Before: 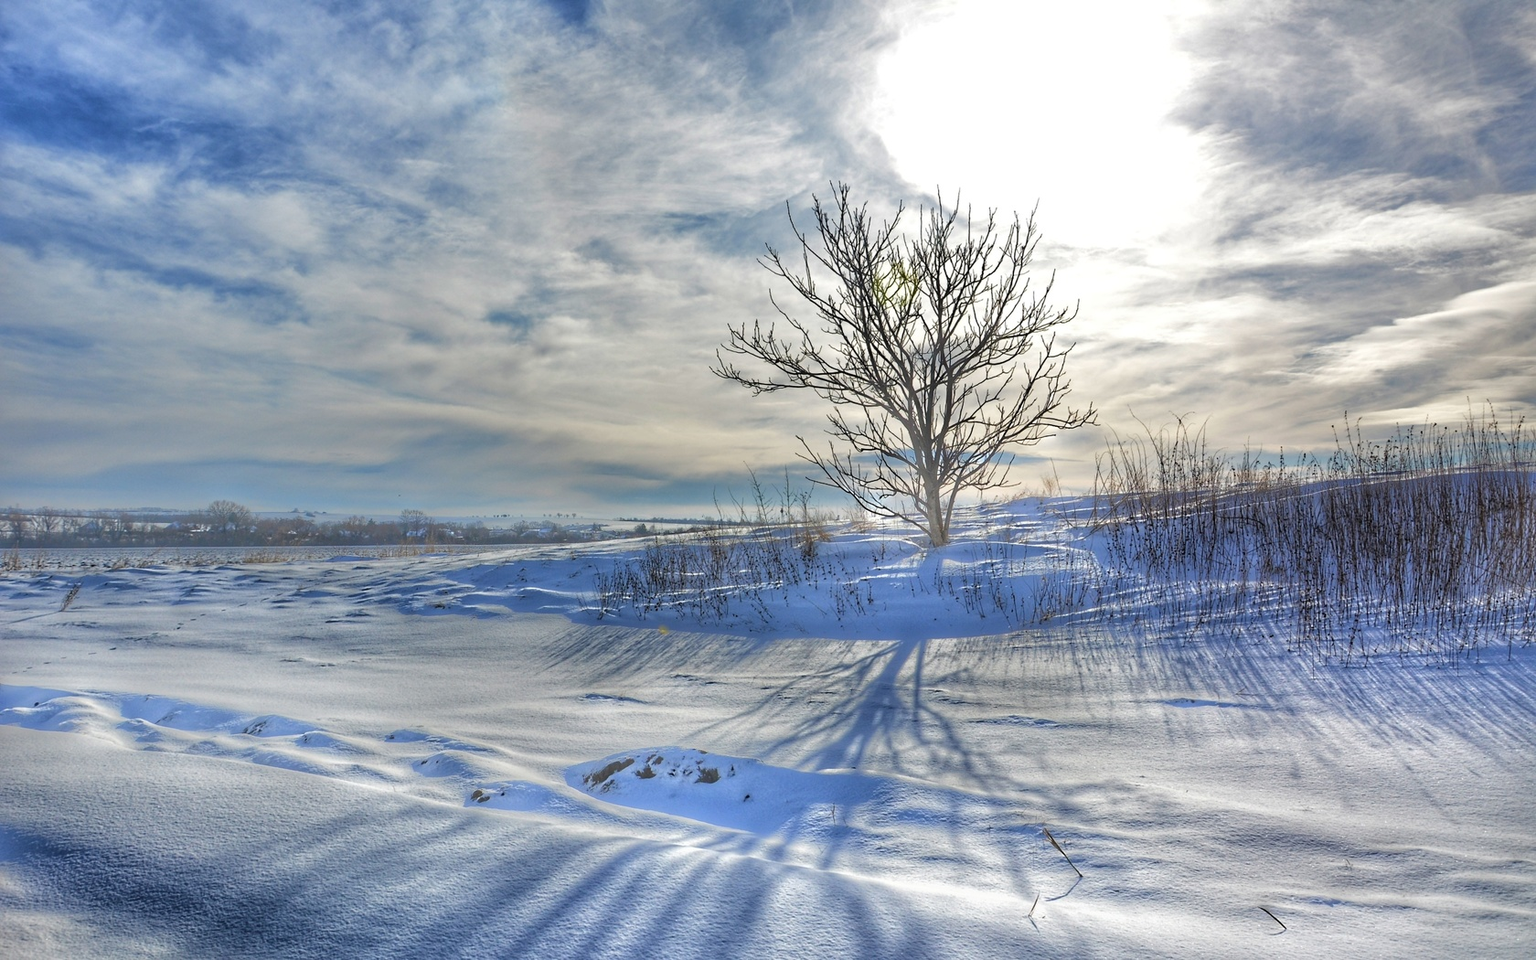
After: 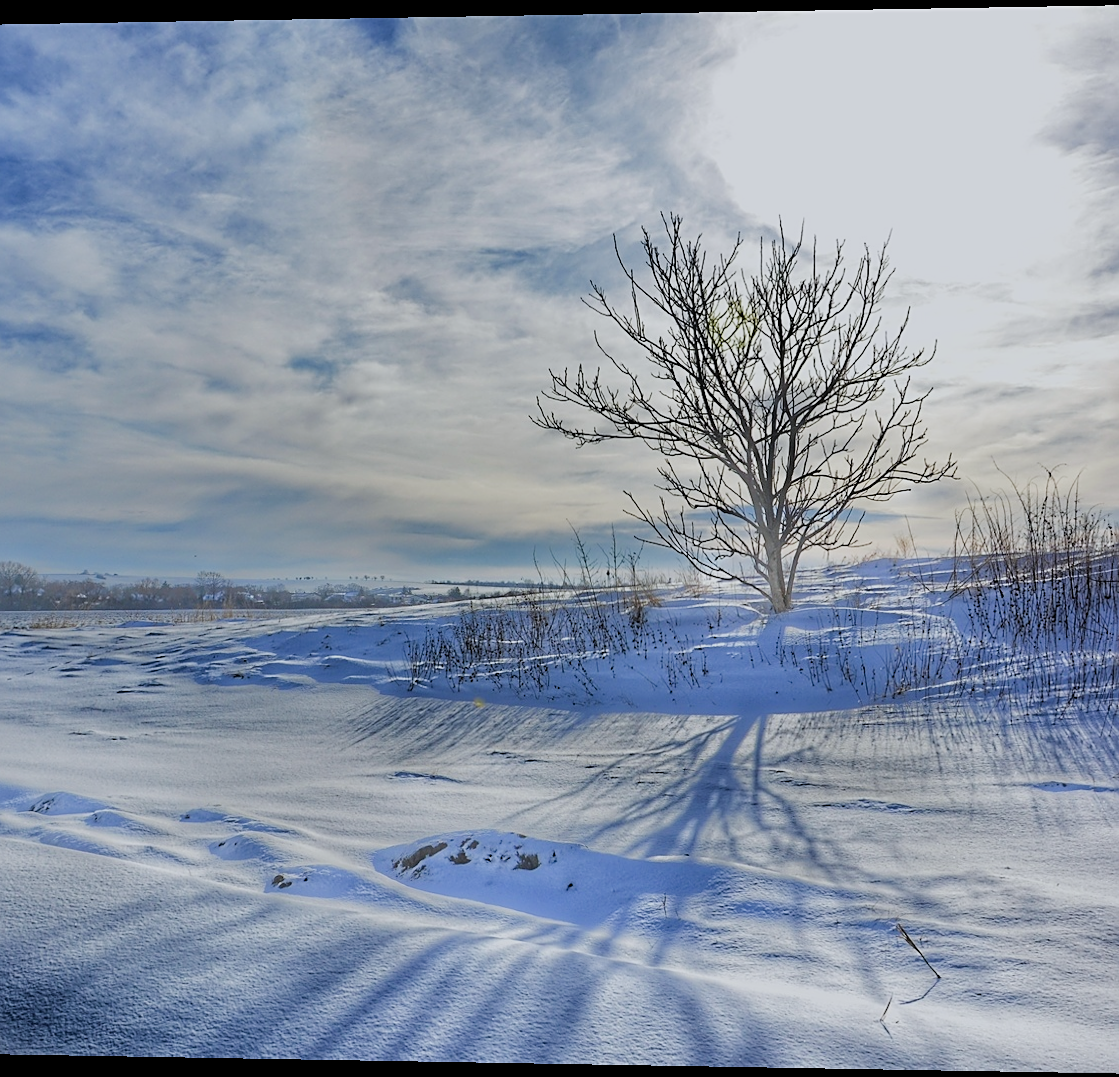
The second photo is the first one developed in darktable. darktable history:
rotate and perspective: lens shift (horizontal) -0.055, automatic cropping off
sharpen: on, module defaults
white balance: red 0.976, blue 1.04
crop and rotate: left 13.409%, right 19.924%
filmic rgb: black relative exposure -7.65 EV, white relative exposure 4.56 EV, hardness 3.61
